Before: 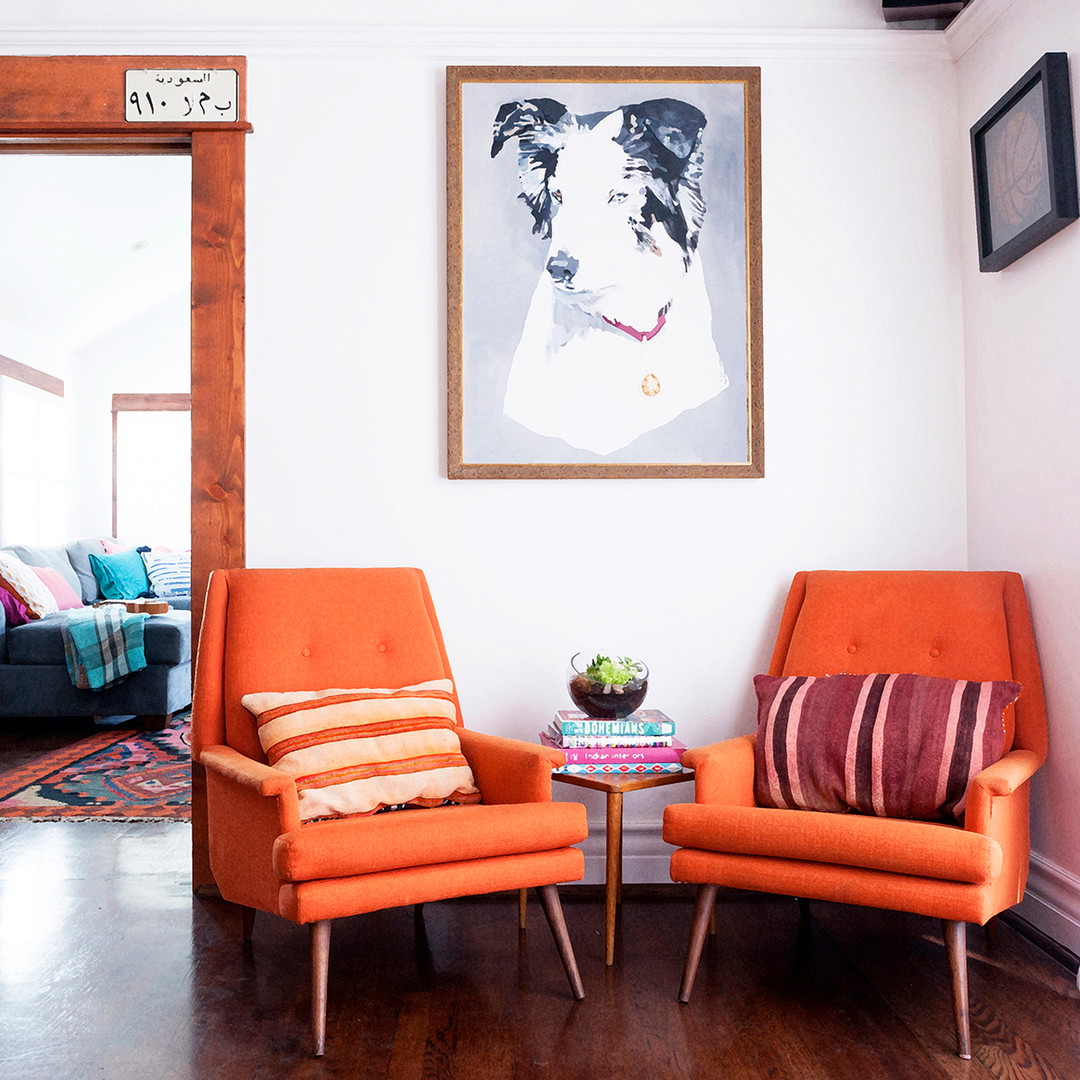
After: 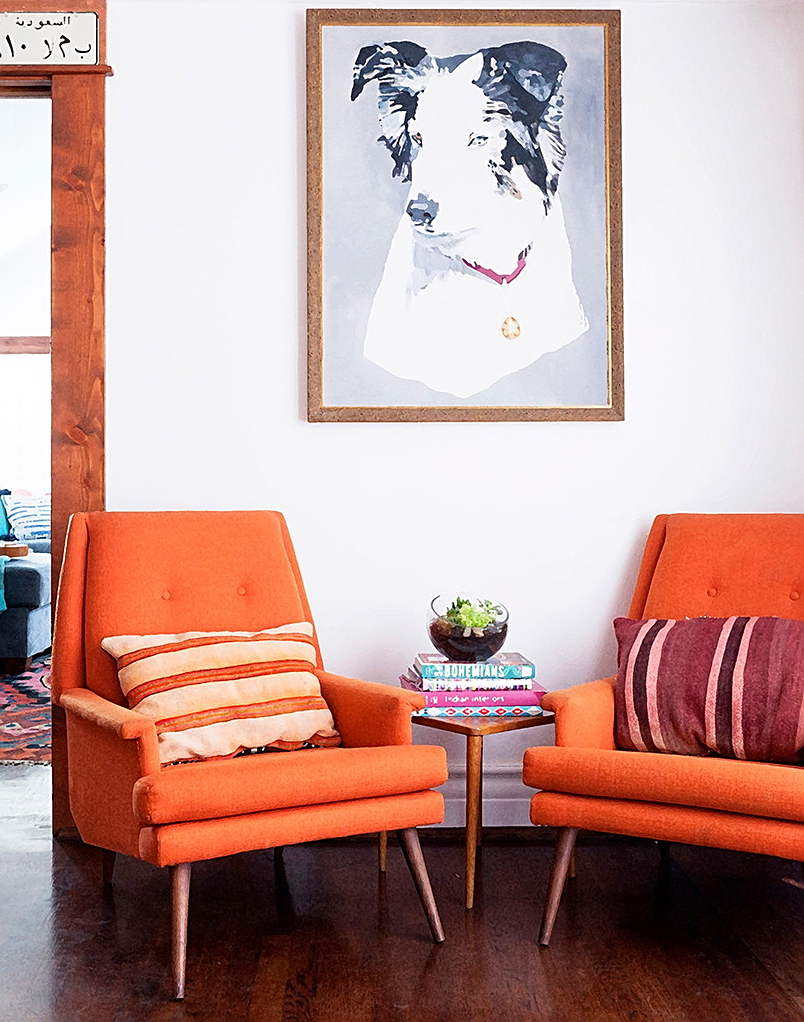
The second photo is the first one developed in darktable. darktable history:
sharpen: on, module defaults
crop and rotate: left 13.009%, top 5.342%, right 12.527%
